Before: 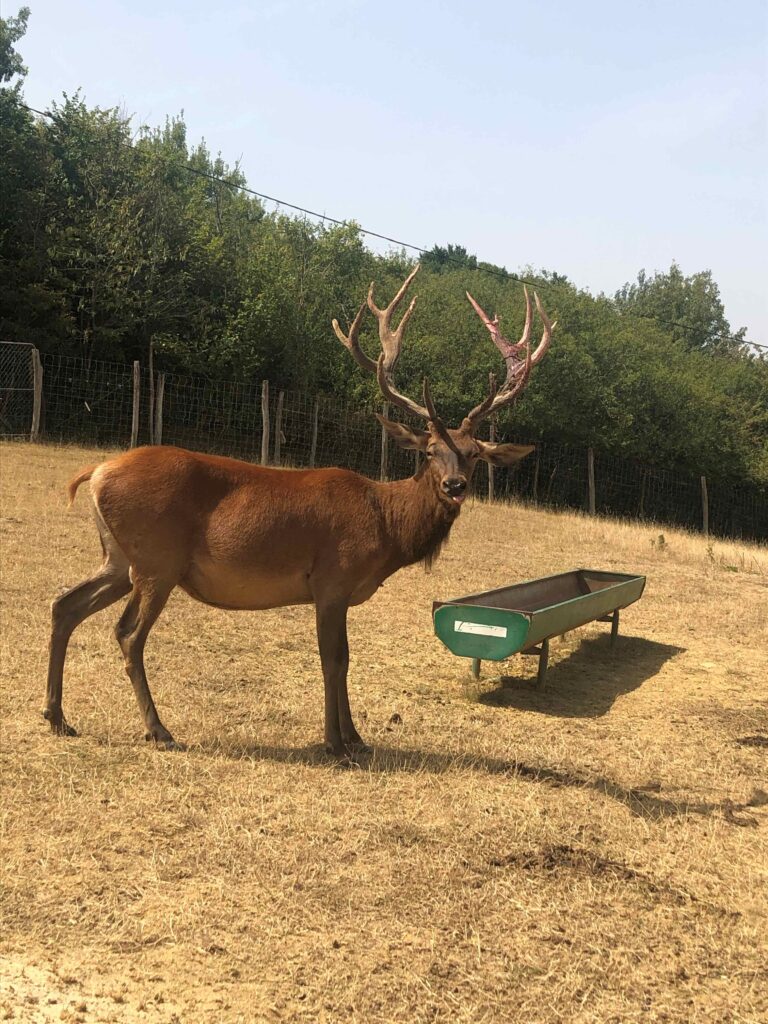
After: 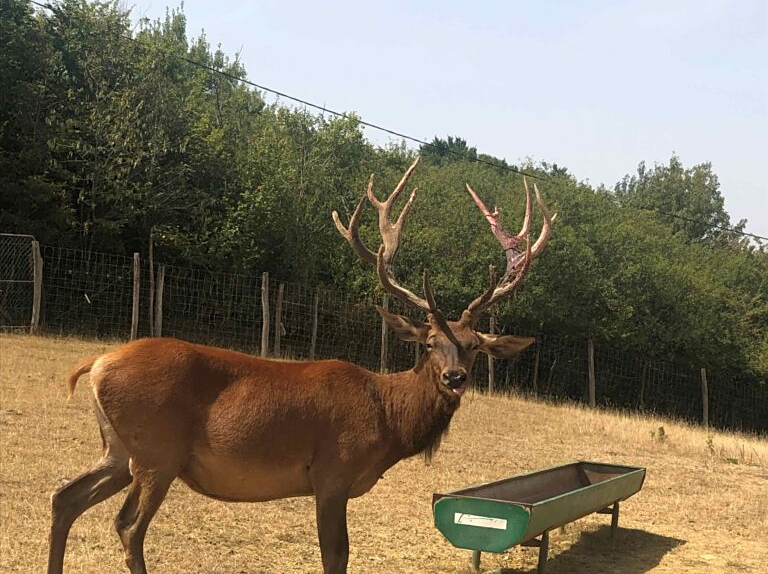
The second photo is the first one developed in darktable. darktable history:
sharpen: amount 0.2
crop and rotate: top 10.605%, bottom 33.274%
